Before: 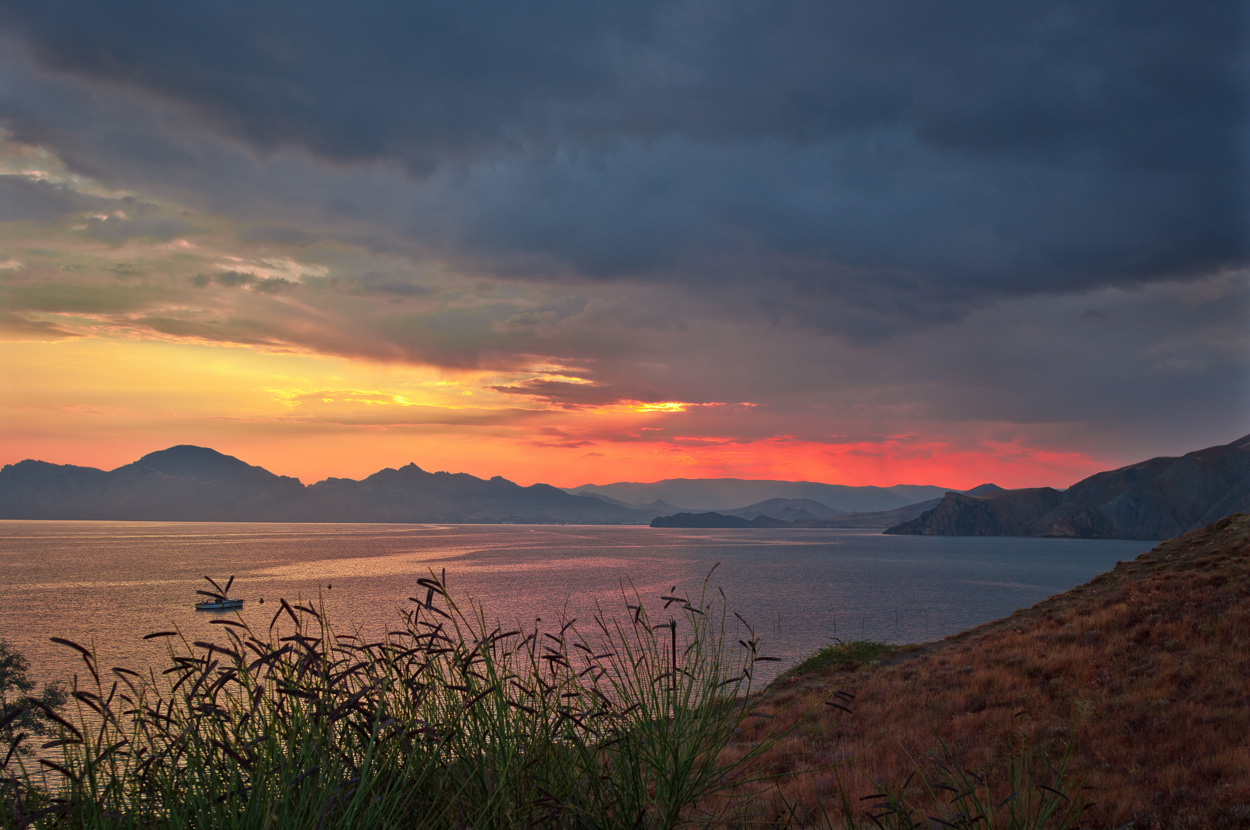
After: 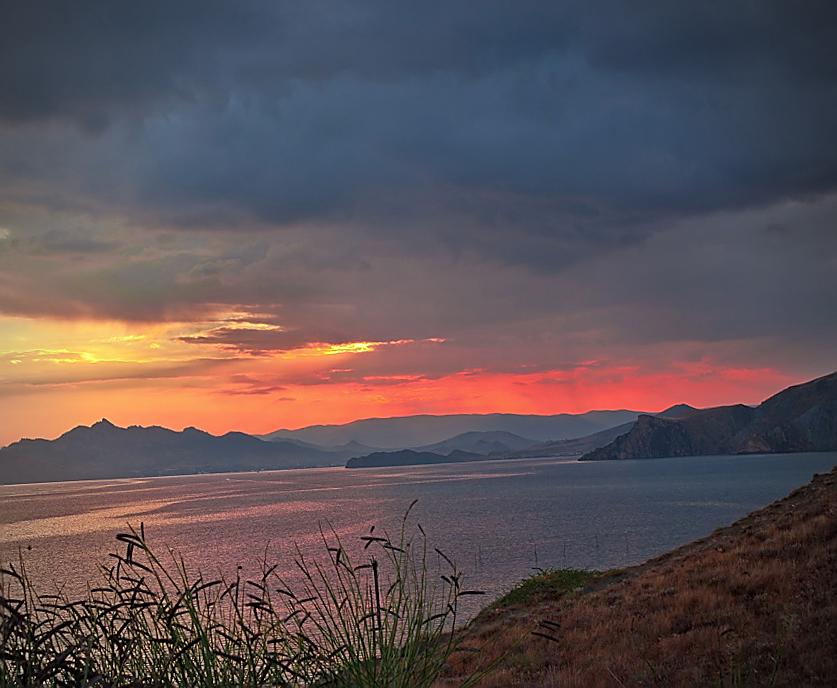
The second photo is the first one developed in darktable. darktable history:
crop and rotate: left 24.034%, top 2.838%, right 6.406%, bottom 6.299%
vignetting: on, module defaults
rotate and perspective: rotation -3.52°, crop left 0.036, crop right 0.964, crop top 0.081, crop bottom 0.919
tone equalizer: on, module defaults
white balance: red 0.986, blue 1.01
sharpen: radius 1.4, amount 1.25, threshold 0.7
